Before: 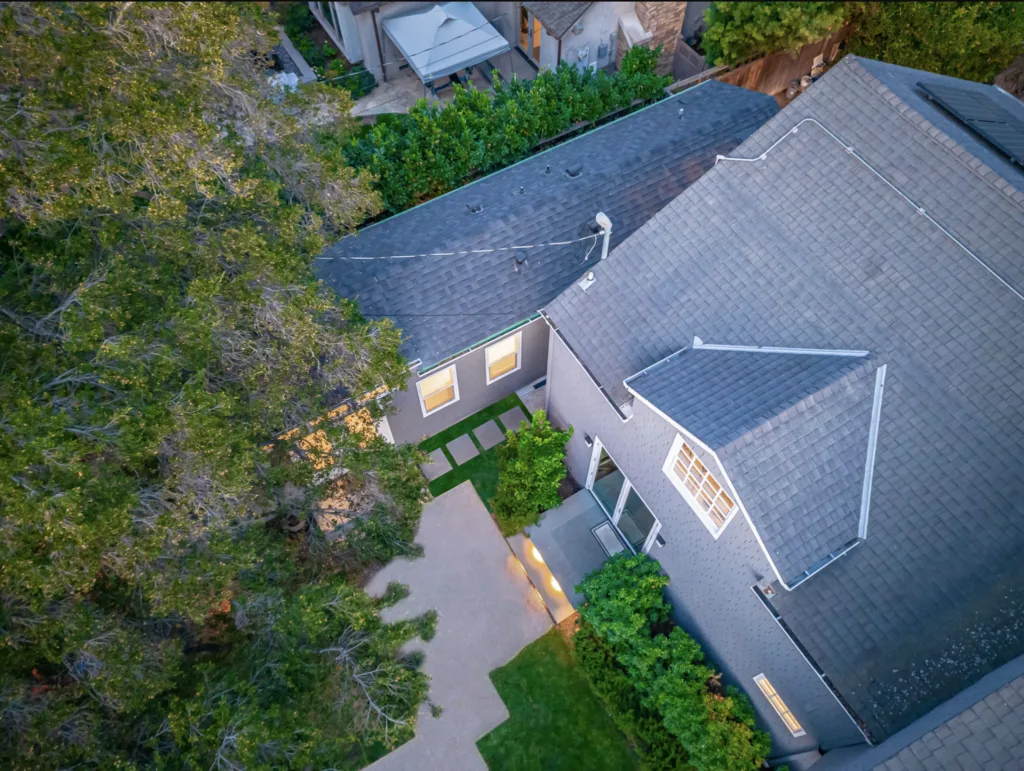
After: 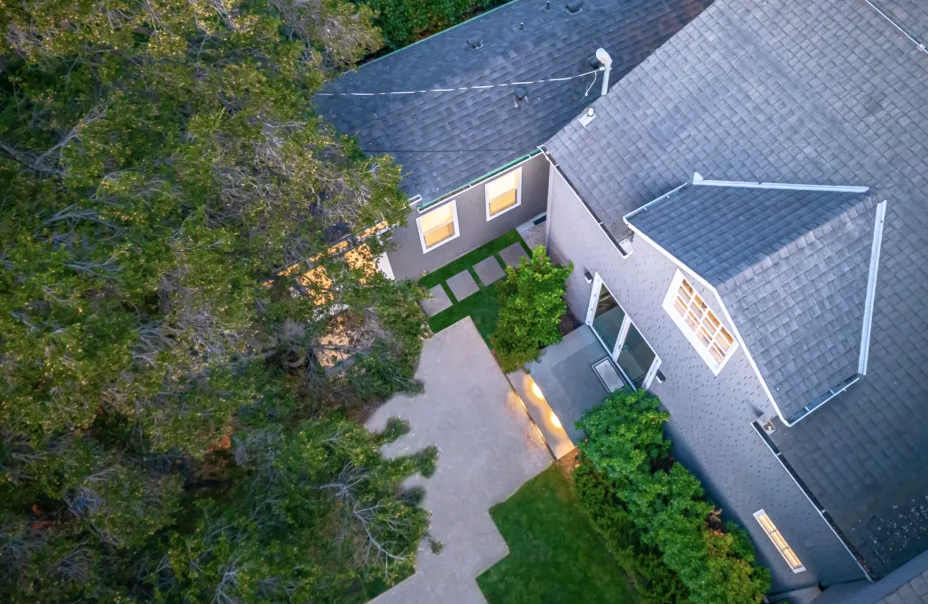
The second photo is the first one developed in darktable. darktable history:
base curve: curves: ch0 [(0, 0) (0.257, 0.25) (0.482, 0.586) (0.757, 0.871) (1, 1)], preserve colors average RGB
crop: top 21.359%, right 9.34%, bottom 0.221%
